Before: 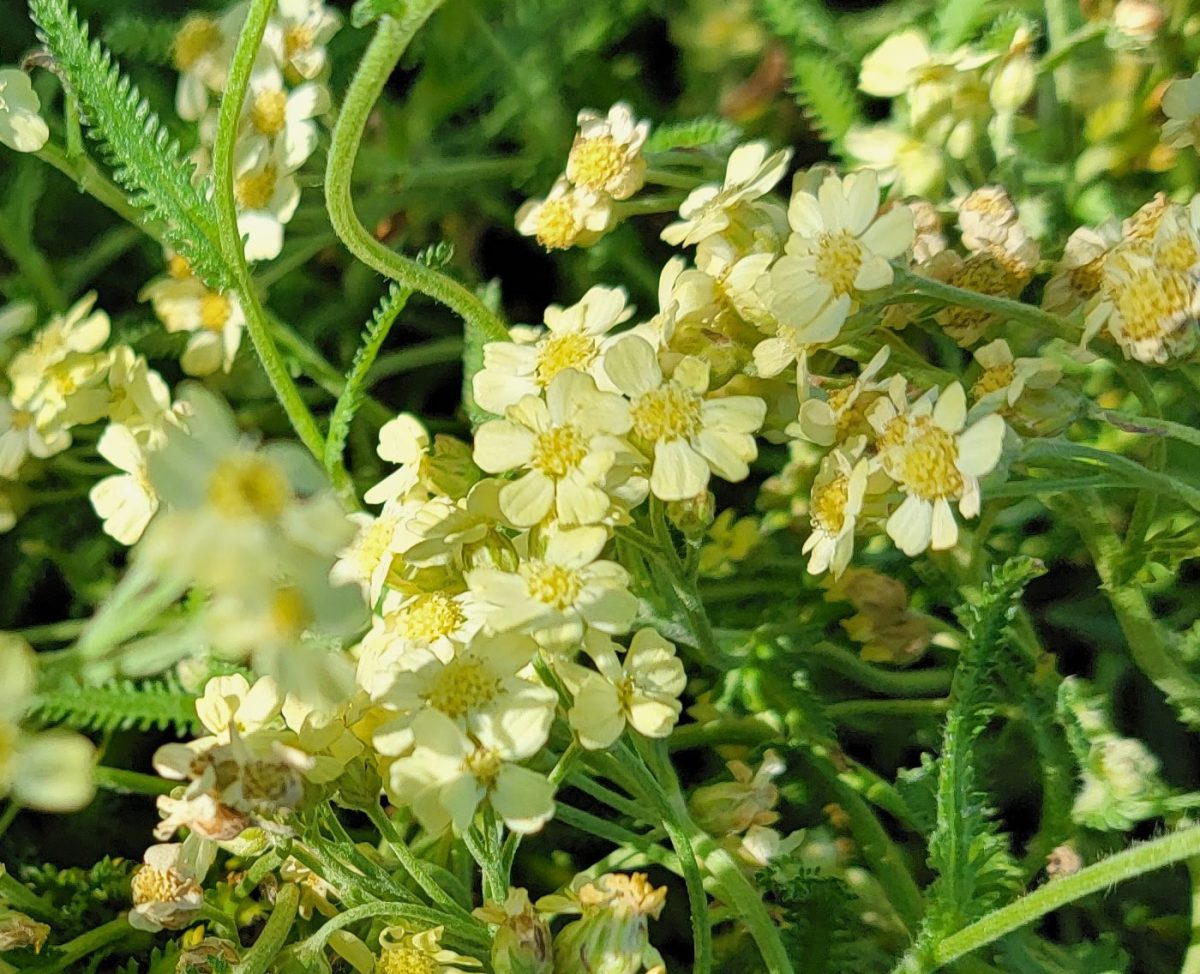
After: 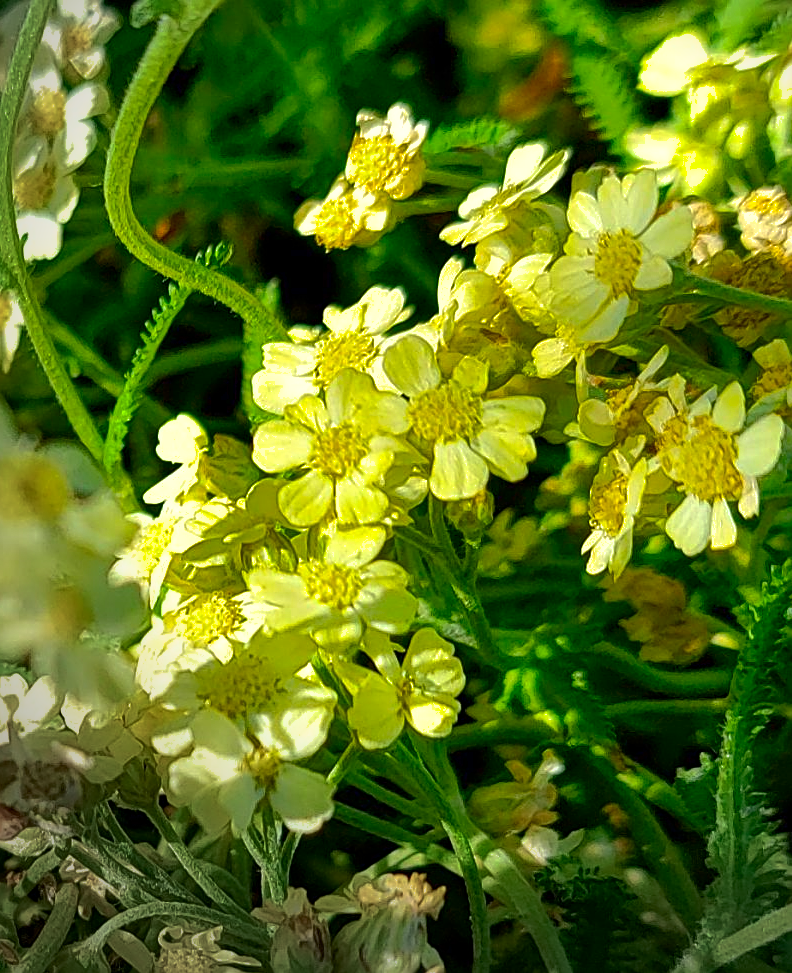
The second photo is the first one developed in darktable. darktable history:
color balance: on, module defaults
contrast brightness saturation: contrast 0.13, brightness -0.24, saturation 0.14
shadows and highlights: on, module defaults
vignetting: fall-off start 73.57%, center (0.22, -0.235)
crop and rotate: left 18.442%, right 15.508%
sharpen: on, module defaults
color balance rgb: perceptual saturation grading › global saturation 30%, global vibrance 20%
exposure: black level correction 0, exposure 0.3 EV, compensate highlight preservation false
